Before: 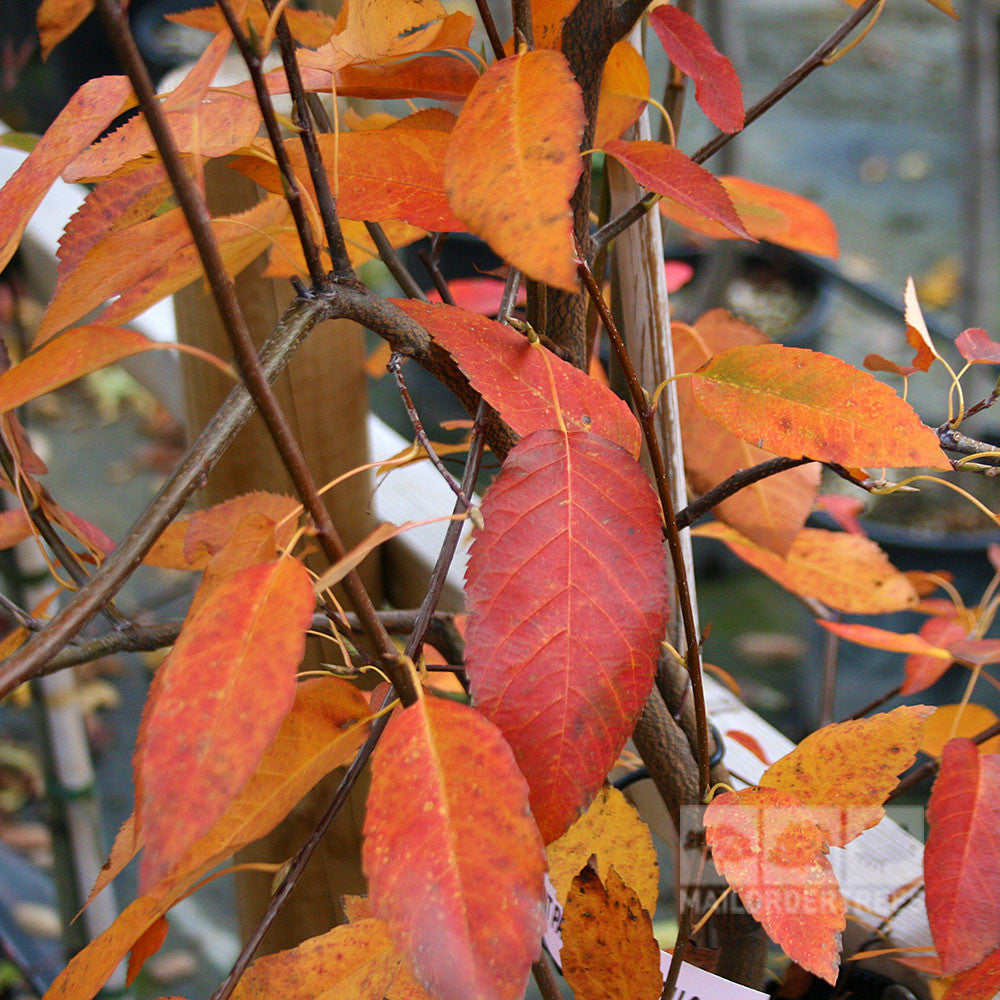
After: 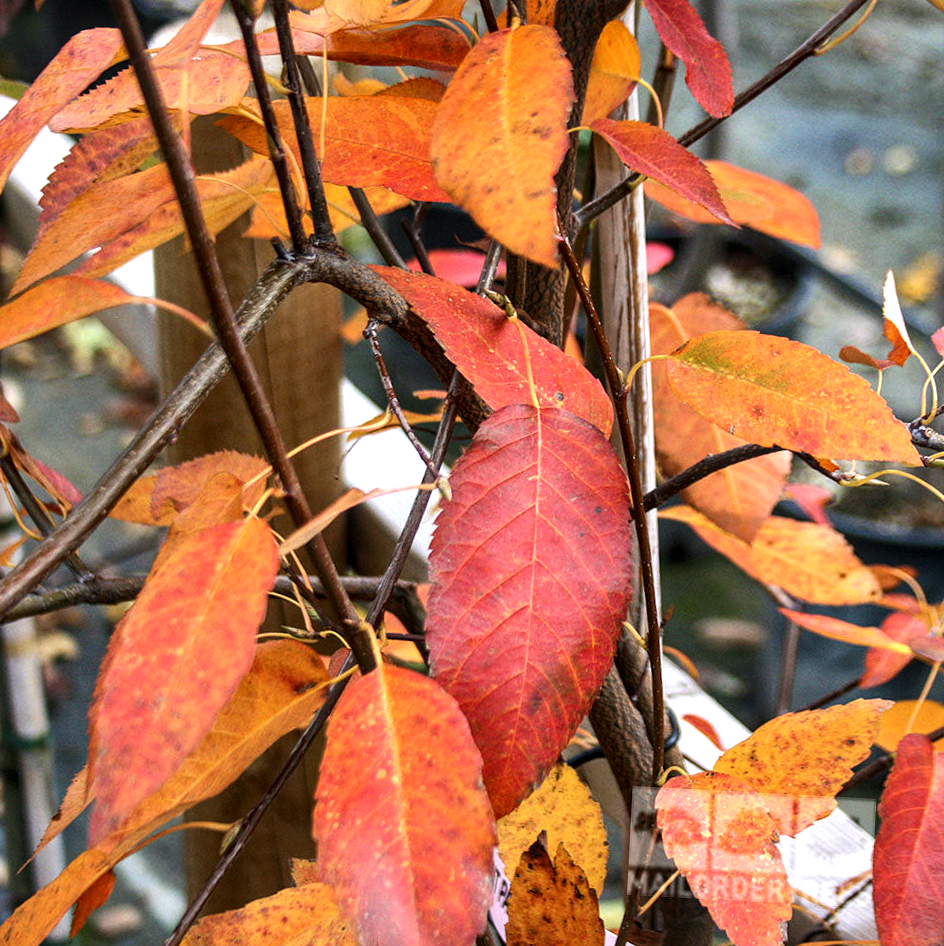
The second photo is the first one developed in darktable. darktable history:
crop and rotate: angle -3.02°, left 5.427%, top 5.174%, right 4.765%, bottom 4.747%
local contrast: detail 130%
tone equalizer: -8 EV -0.712 EV, -7 EV -0.677 EV, -6 EV -0.56 EV, -5 EV -0.382 EV, -3 EV 0.398 EV, -2 EV 0.6 EV, -1 EV 0.676 EV, +0 EV 0.755 EV, edges refinement/feathering 500, mask exposure compensation -1.57 EV, preserve details no
